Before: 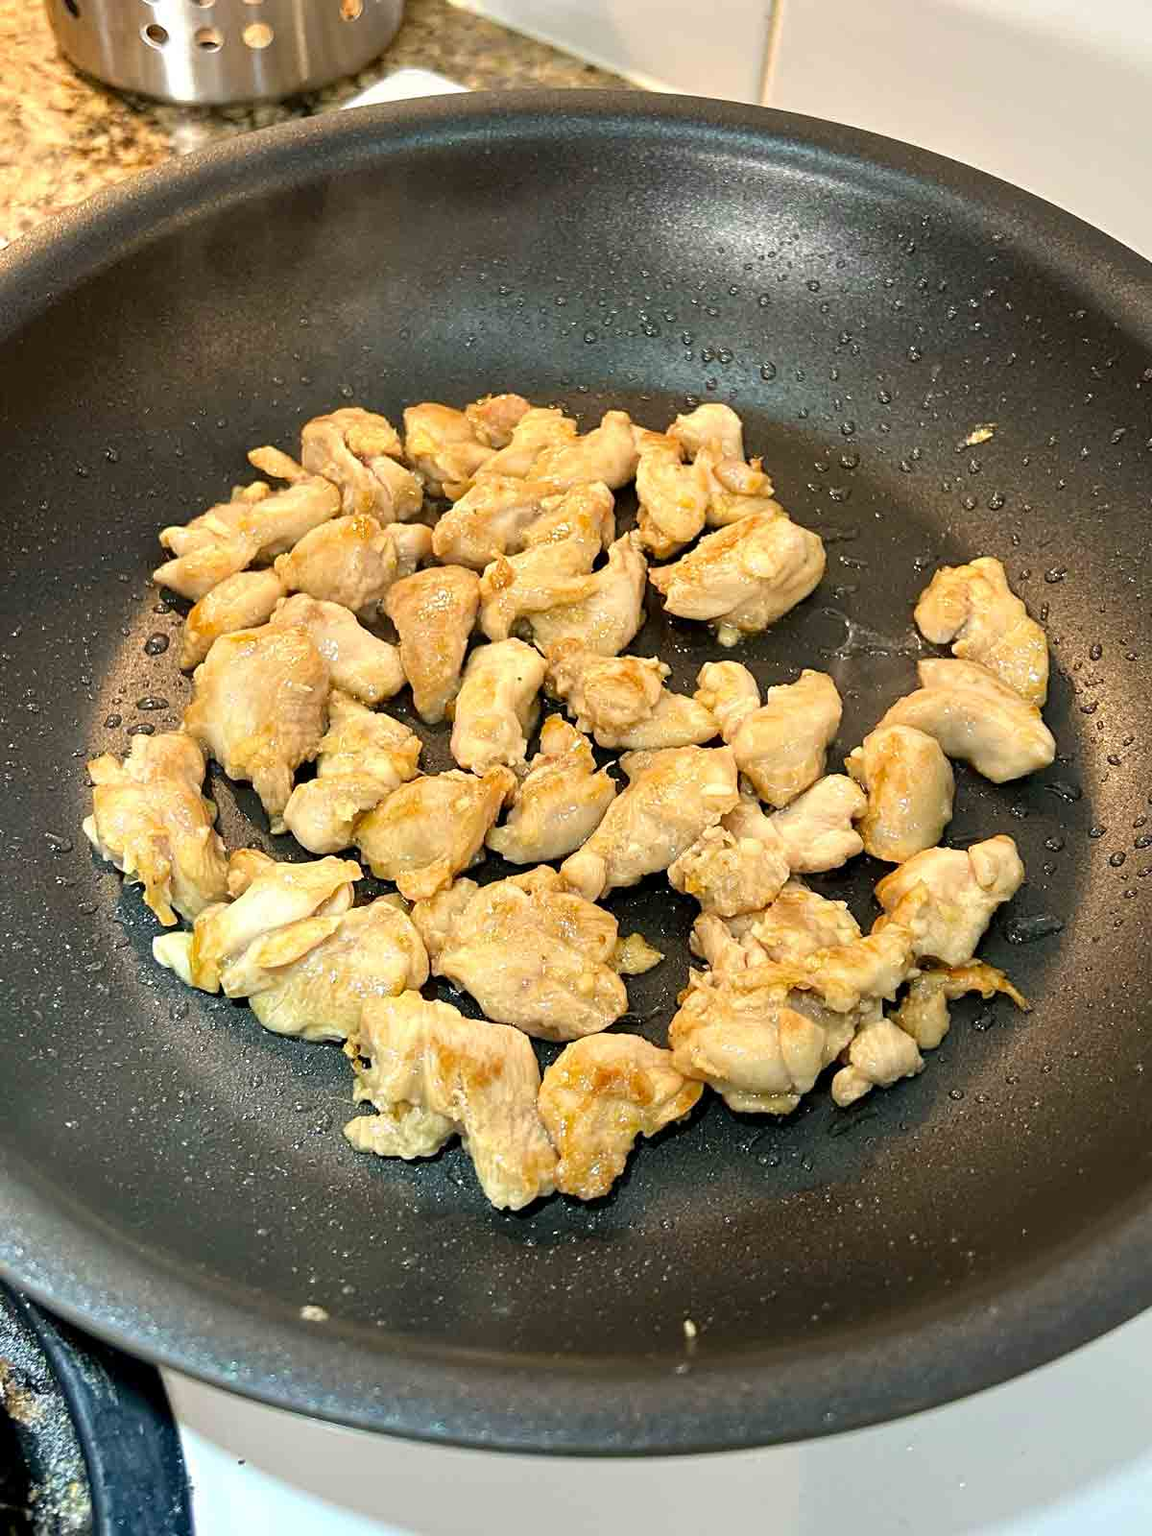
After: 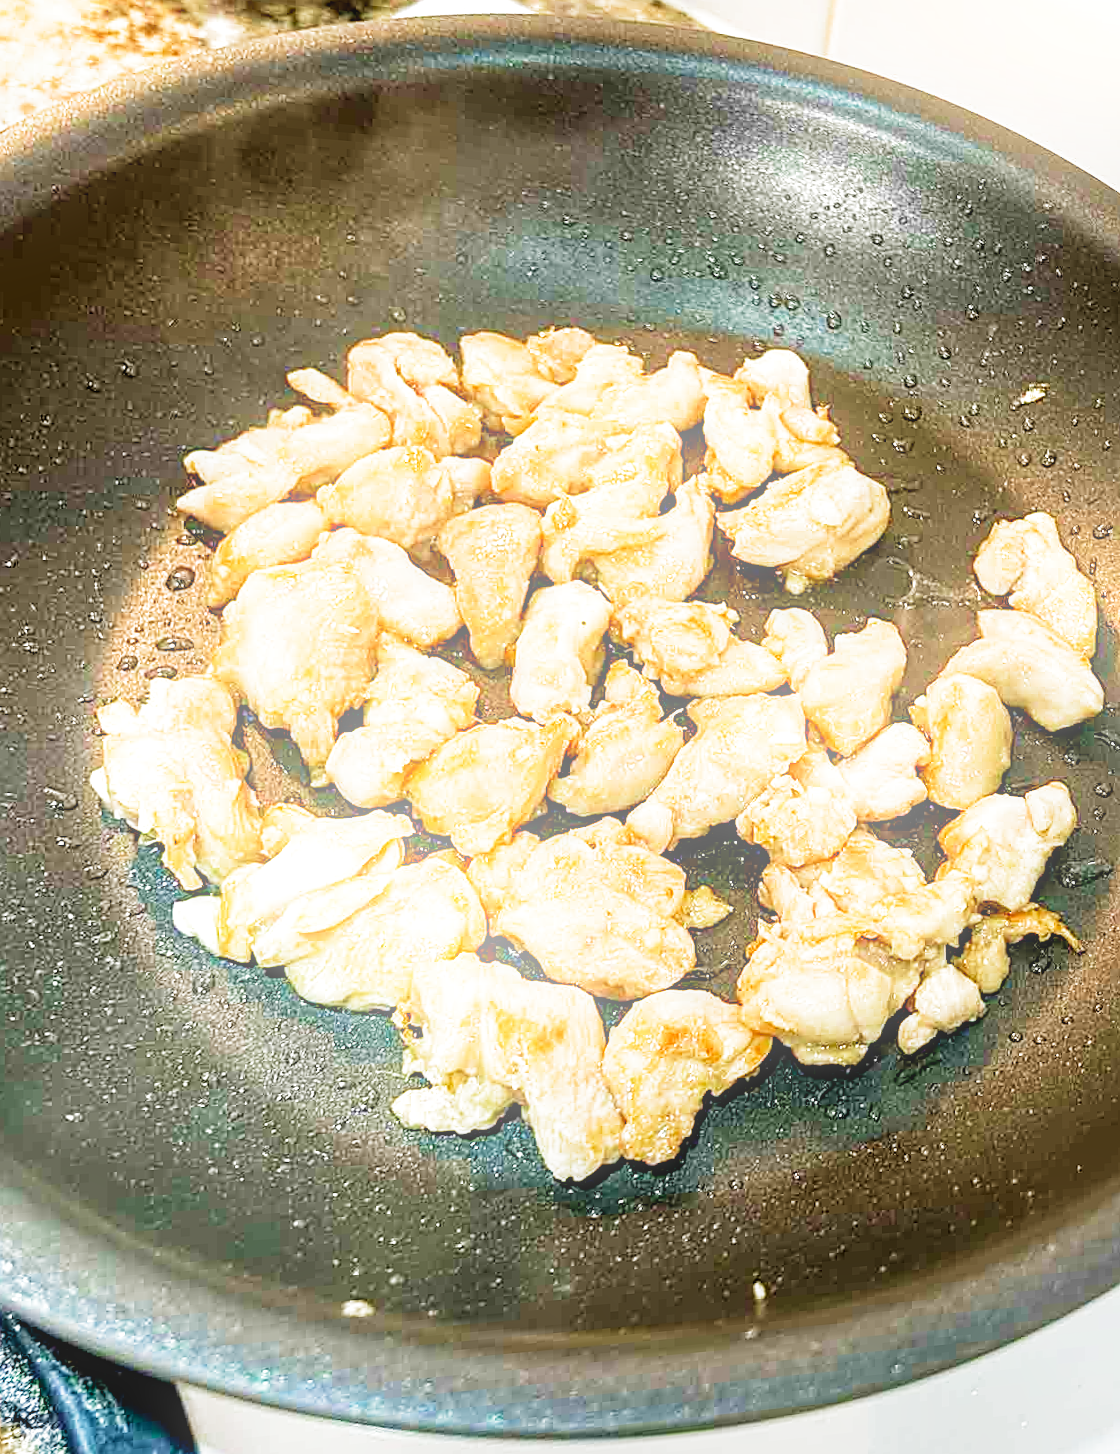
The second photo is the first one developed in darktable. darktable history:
bloom: size 15%, threshold 97%, strength 7%
velvia: strength 40%
local contrast: on, module defaults
crop and rotate: right 5.167%
sharpen: on, module defaults
filmic rgb: middle gray luminance 9.23%, black relative exposure -10.55 EV, white relative exposure 3.45 EV, threshold 6 EV, target black luminance 0%, hardness 5.98, latitude 59.69%, contrast 1.087, highlights saturation mix 5%, shadows ↔ highlights balance 29.23%, add noise in highlights 0, preserve chrominance no, color science v3 (2019), use custom middle-gray values true, iterations of high-quality reconstruction 0, contrast in highlights soft, enable highlight reconstruction true
rotate and perspective: rotation -0.013°, lens shift (vertical) -0.027, lens shift (horizontal) 0.178, crop left 0.016, crop right 0.989, crop top 0.082, crop bottom 0.918
